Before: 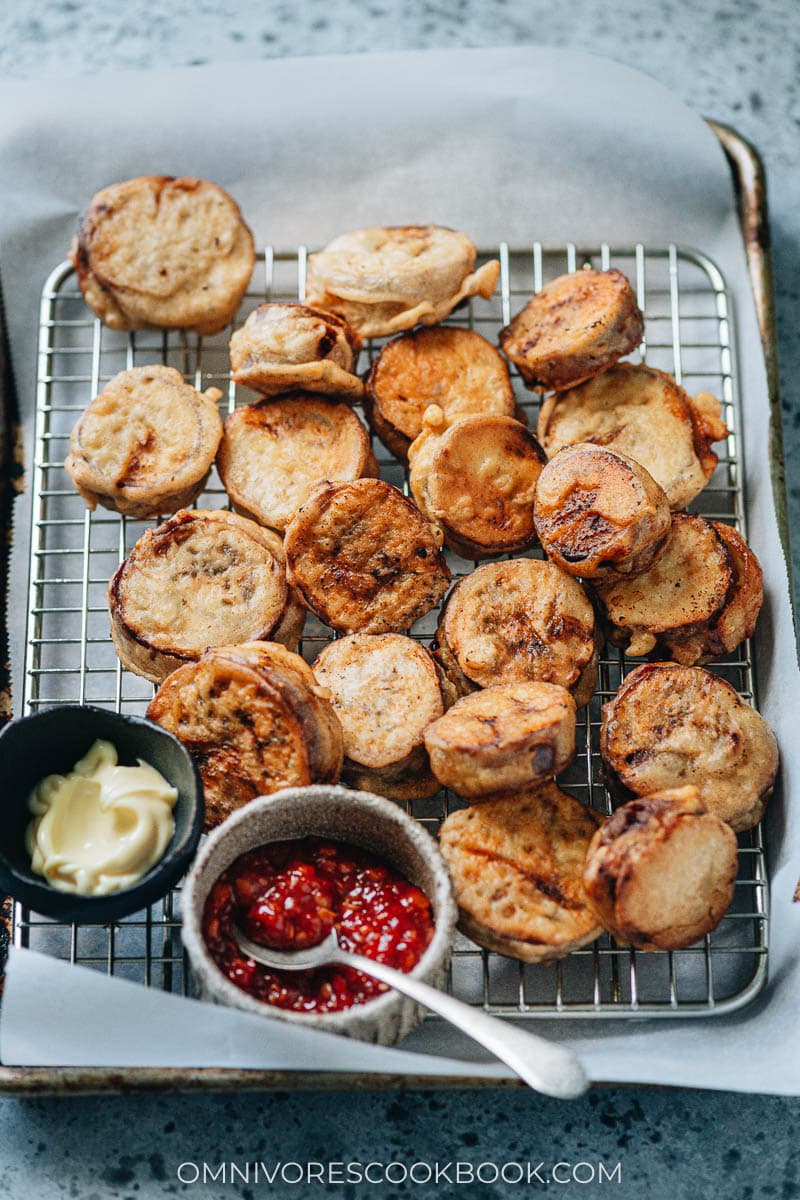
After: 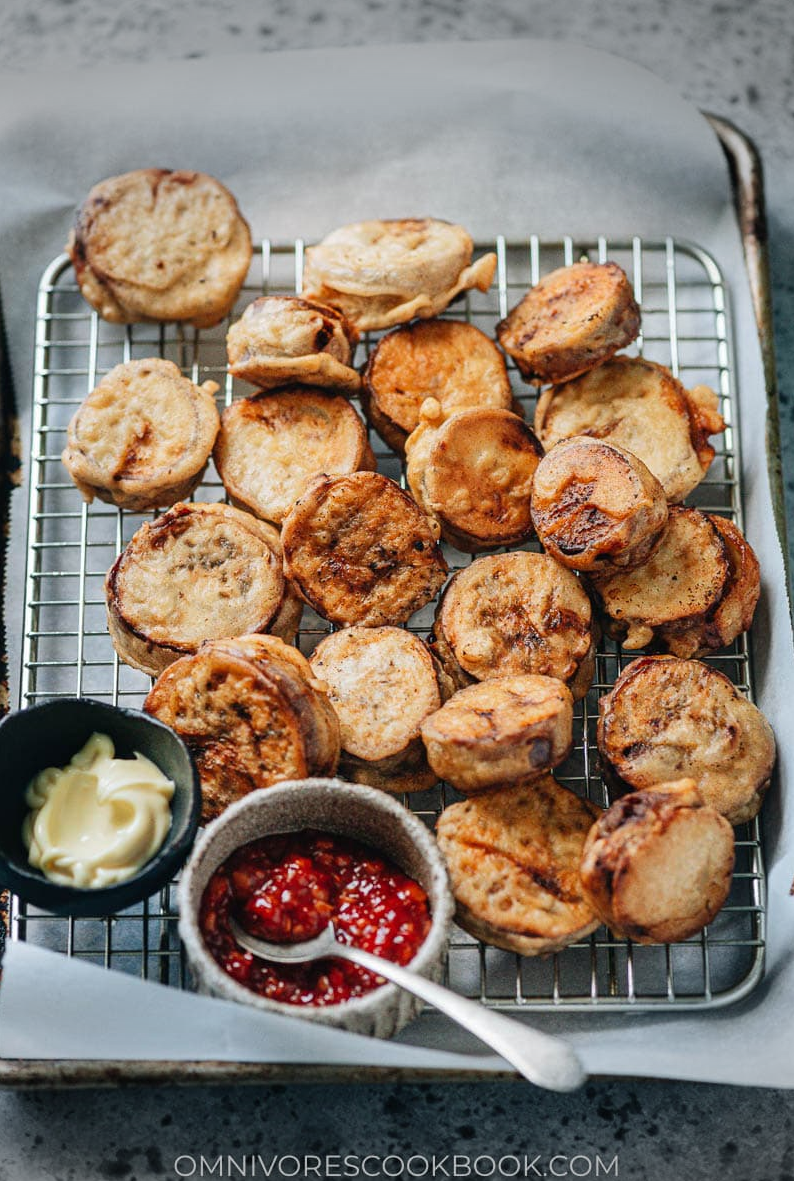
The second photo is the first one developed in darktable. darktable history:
tone equalizer: edges refinement/feathering 500, mask exposure compensation -1.57 EV, preserve details no
vignetting: fall-off start 99.89%, brightness -0.442, saturation -0.691, center (-0.075, 0.064), width/height ratio 1.324, unbound false
crop: left 0.476%, top 0.607%, right 0.203%, bottom 0.963%
